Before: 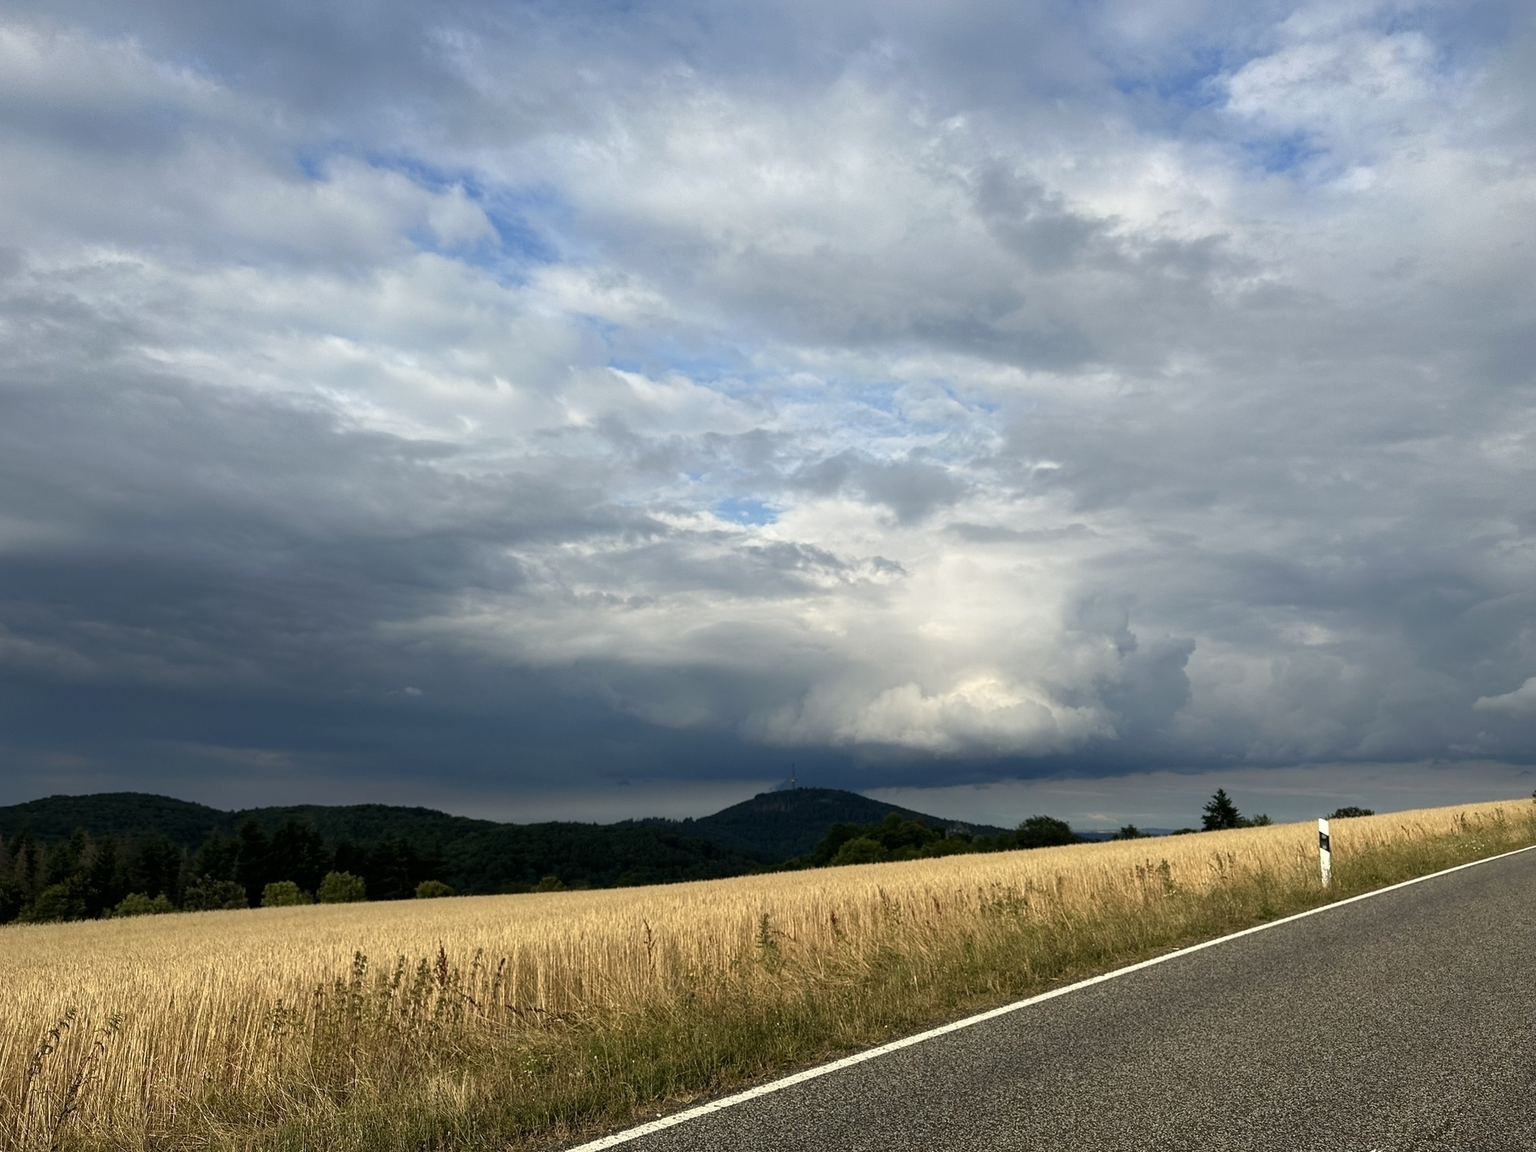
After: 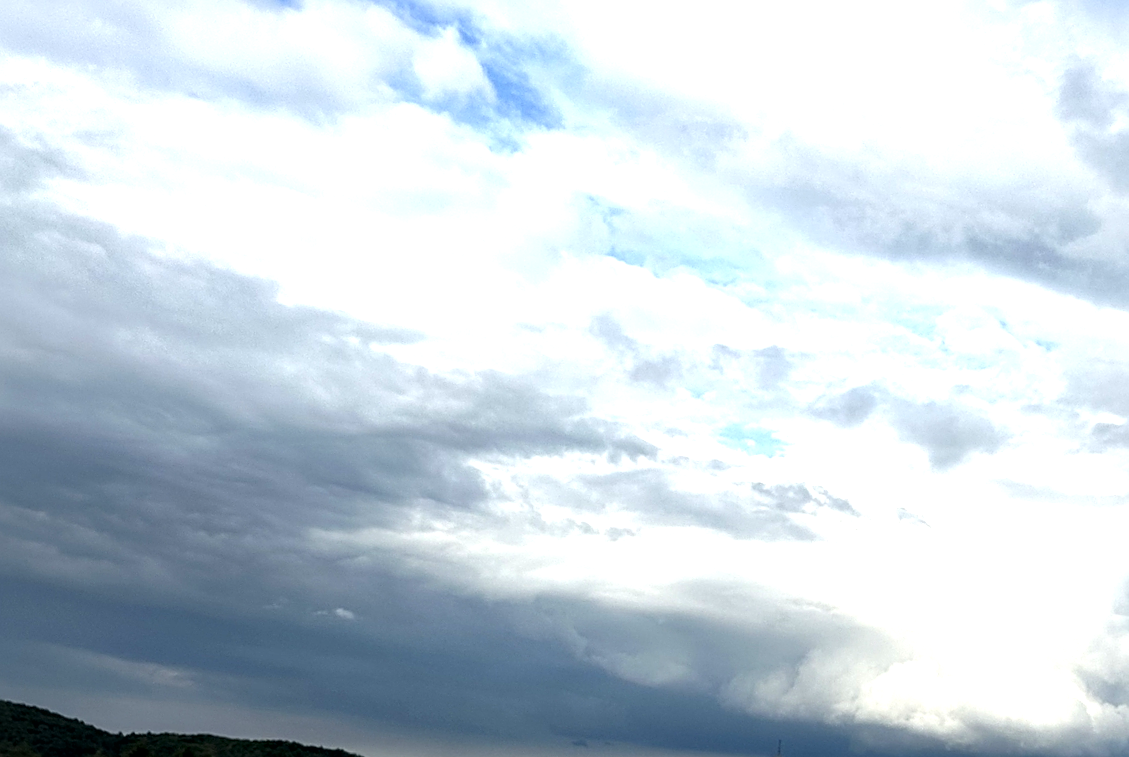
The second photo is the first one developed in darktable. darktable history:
sharpen: on, module defaults
crop and rotate: angle -5.35°, left 2.046%, top 7.041%, right 27.681%, bottom 30.104%
tone equalizer: -8 EV -0.787 EV, -7 EV -0.715 EV, -6 EV -0.601 EV, -5 EV -0.37 EV, -3 EV 0.392 EV, -2 EV 0.6 EV, -1 EV 0.696 EV, +0 EV 0.734 EV
local contrast: mode bilateral grid, contrast 25, coarseness 59, detail 152%, midtone range 0.2
exposure: exposure 0.452 EV, compensate exposure bias true, compensate highlight preservation false
